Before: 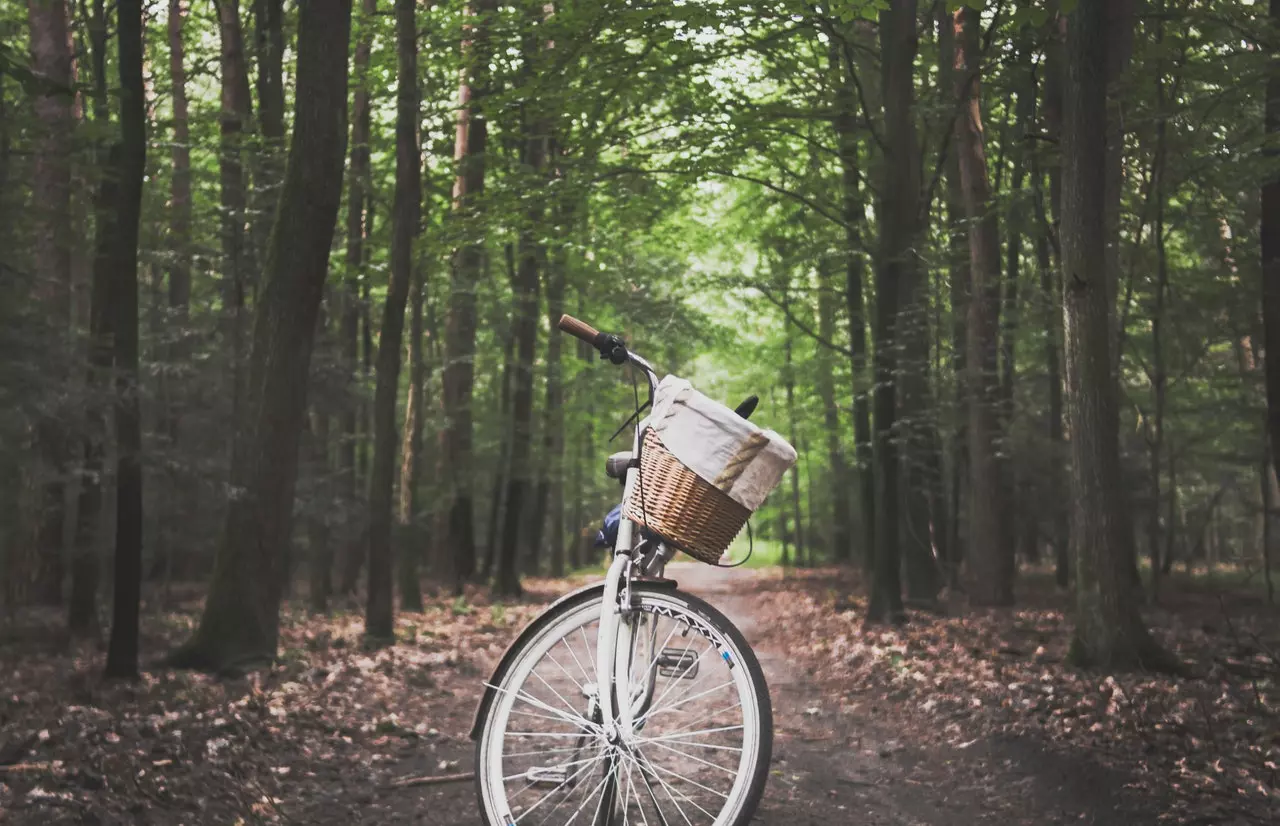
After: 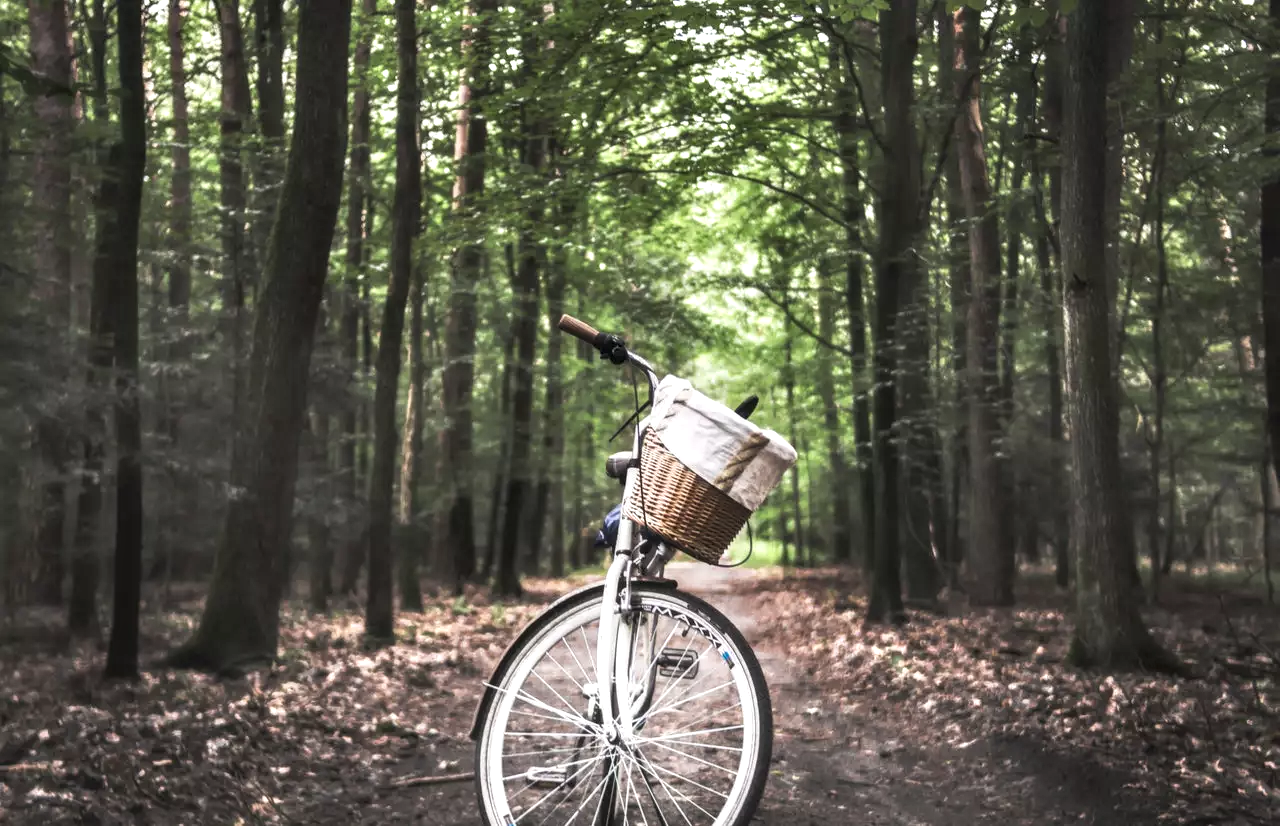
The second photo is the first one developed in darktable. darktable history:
contrast equalizer: y [[0.536, 0.565, 0.581, 0.516, 0.52, 0.491], [0.5 ×6], [0.5 ×6], [0 ×6], [0 ×6]]
local contrast: detail 150%
